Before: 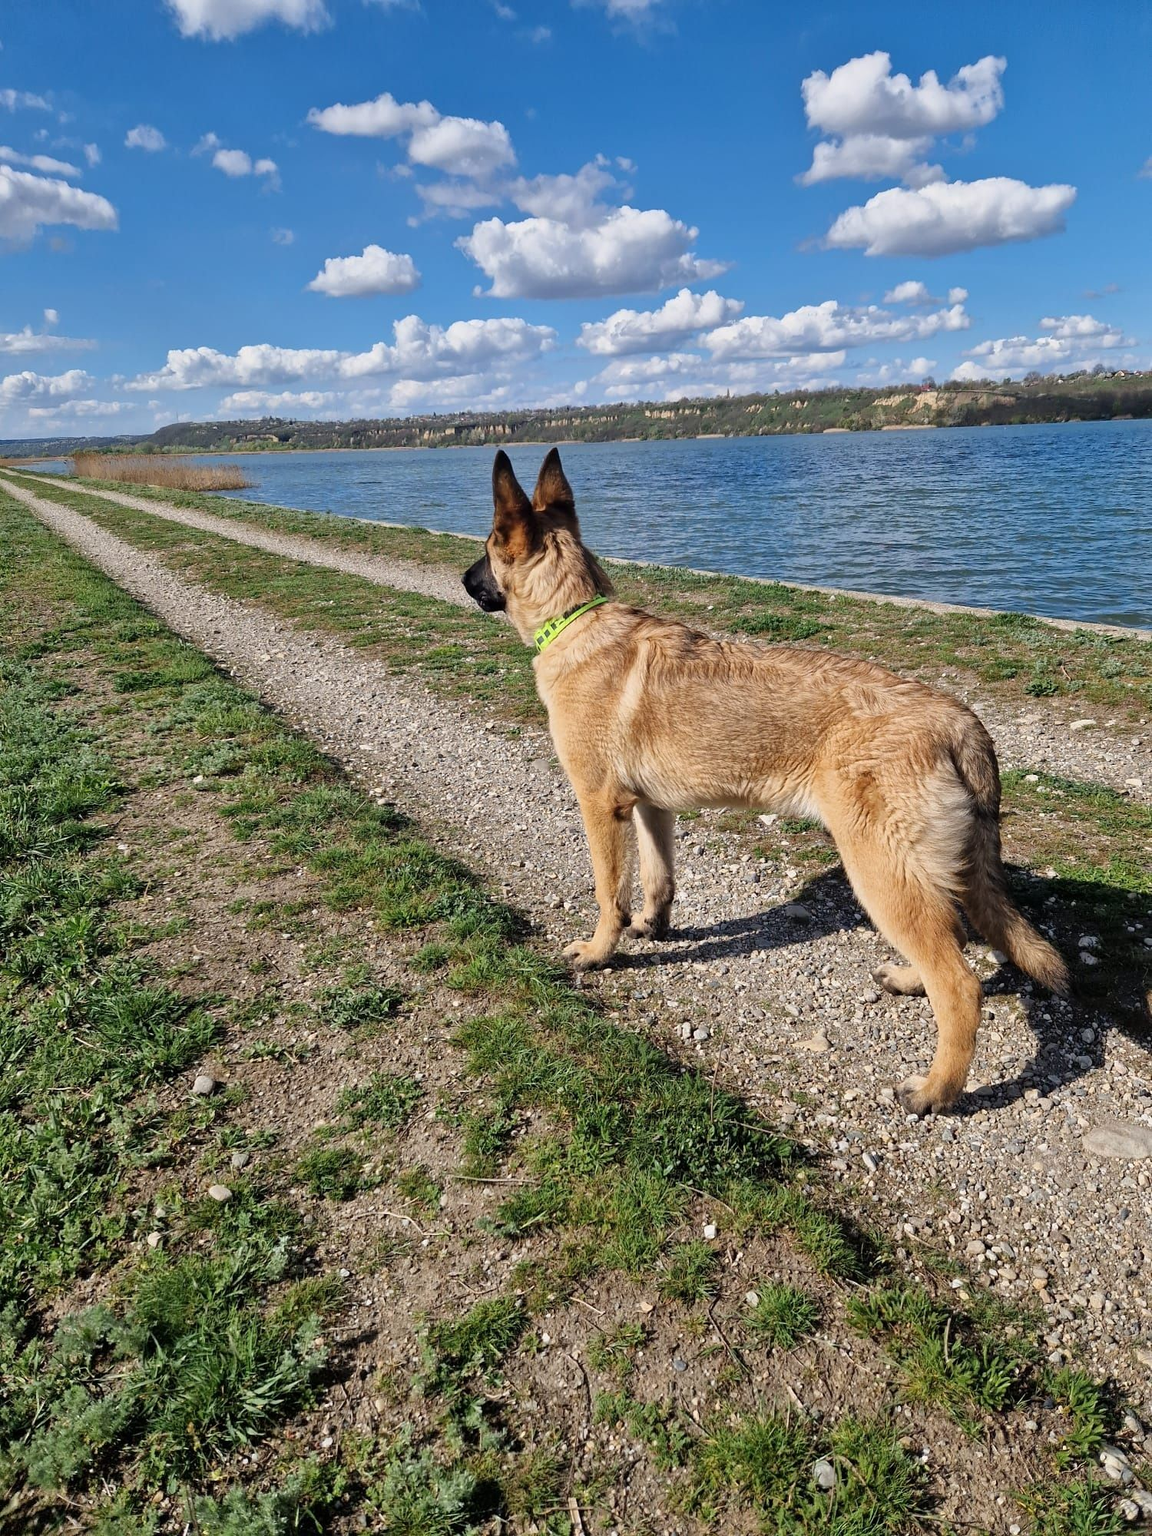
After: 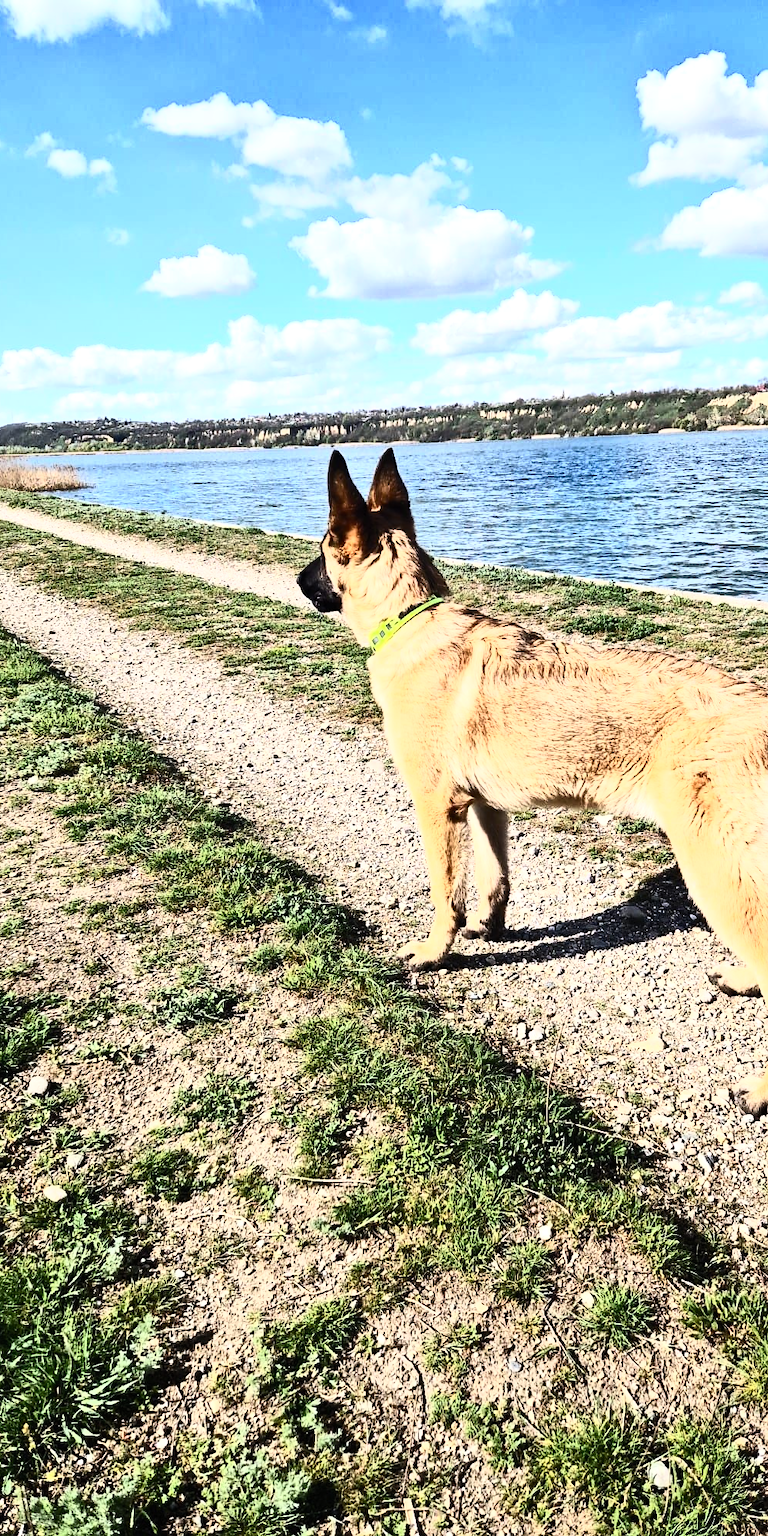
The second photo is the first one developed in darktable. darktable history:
contrast brightness saturation: contrast 0.626, brightness 0.358, saturation 0.138
crop and rotate: left 14.346%, right 18.957%
tone equalizer: -8 EV -0.779 EV, -7 EV -0.675 EV, -6 EV -0.638 EV, -5 EV -0.382 EV, -3 EV 0.37 EV, -2 EV 0.6 EV, -1 EV 0.692 EV, +0 EV 0.74 EV, edges refinement/feathering 500, mask exposure compensation -1.57 EV, preserve details no
